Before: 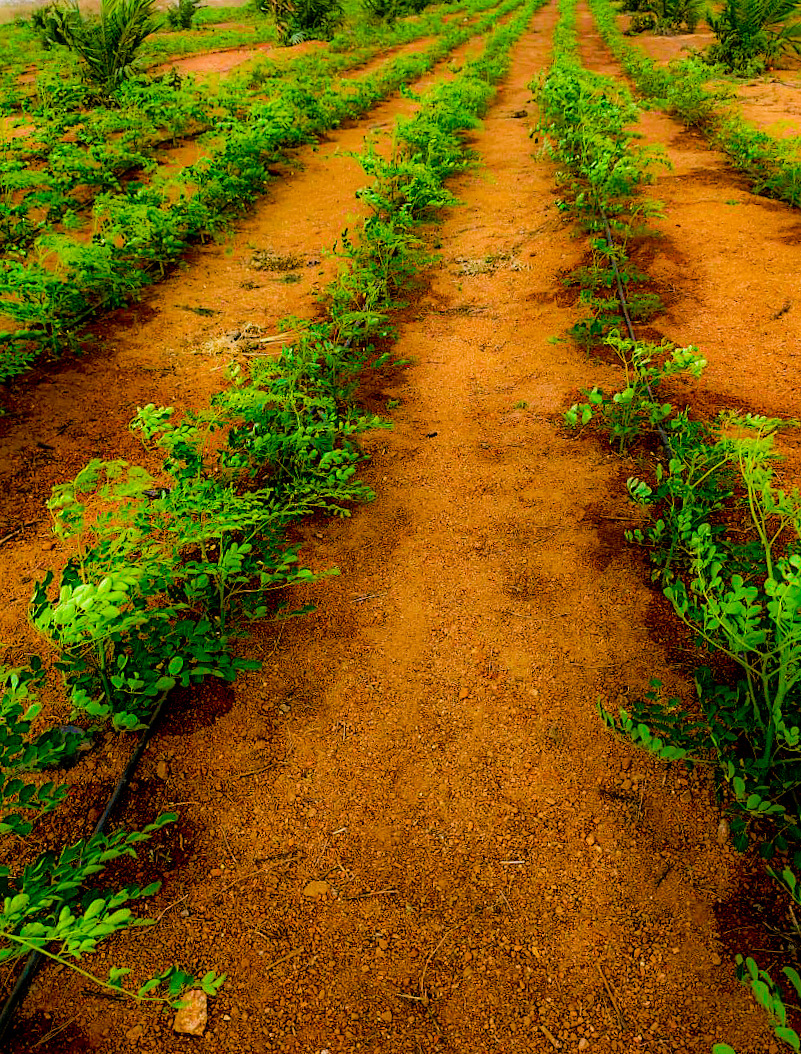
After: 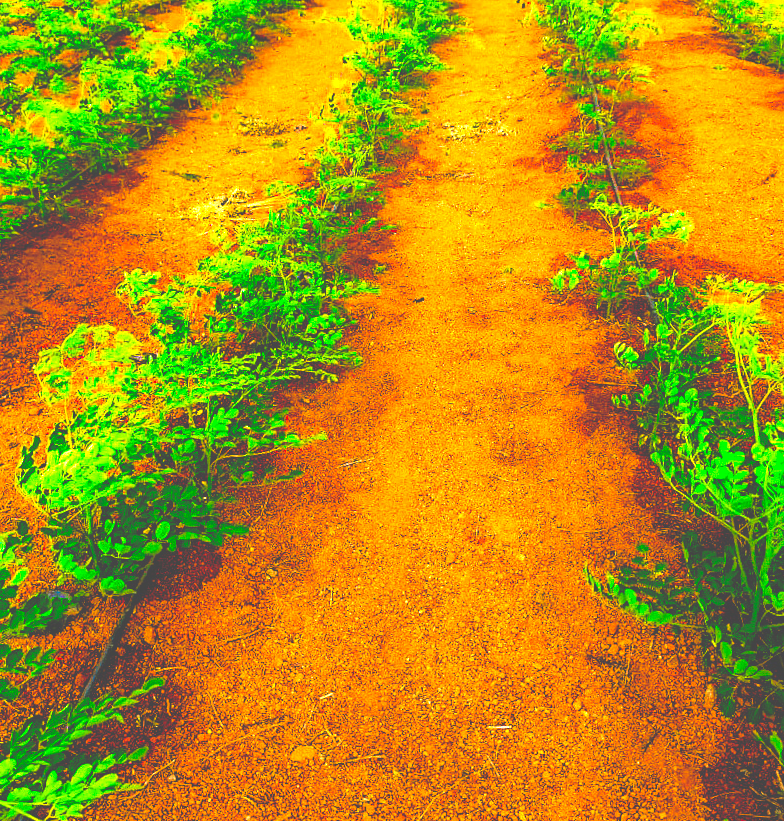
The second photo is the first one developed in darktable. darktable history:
exposure: black level correction -0.023, exposure 1.397 EV, compensate highlight preservation false
contrast brightness saturation: saturation 0.5
crop and rotate: left 1.814%, top 12.818%, right 0.25%, bottom 9.225%
